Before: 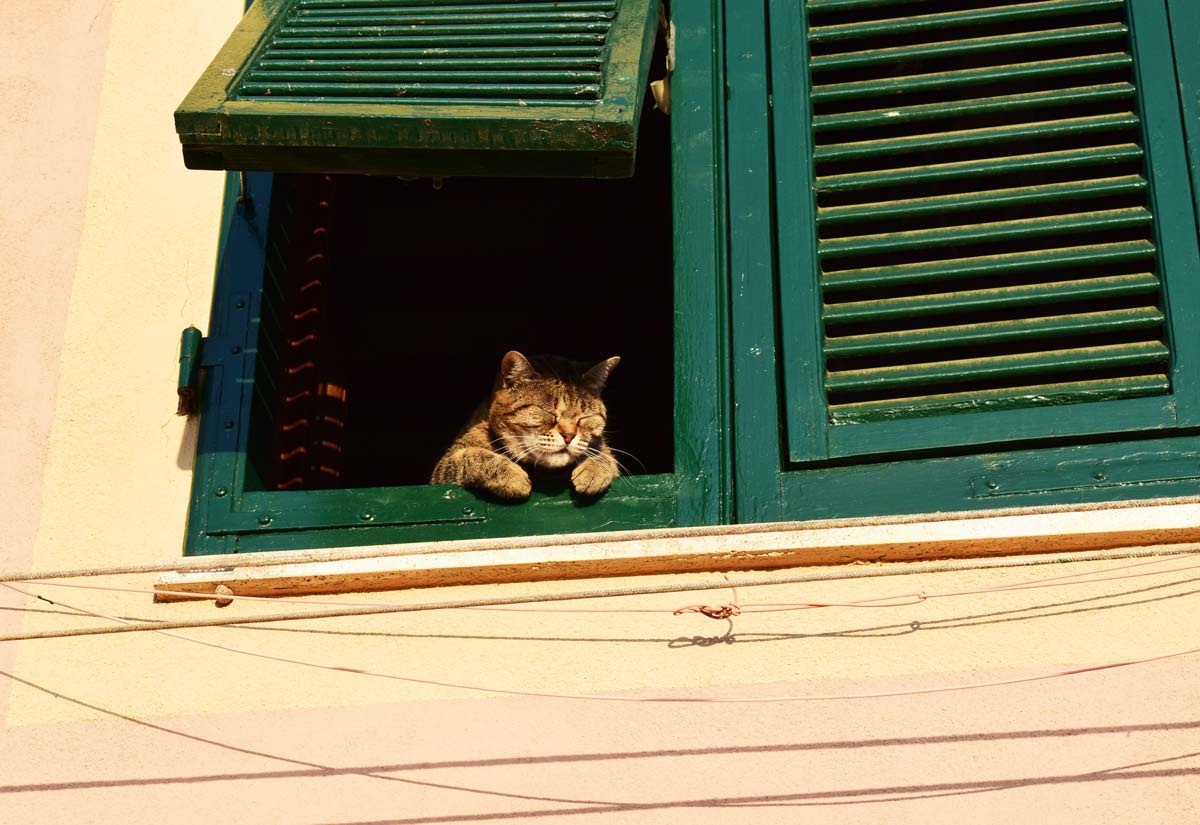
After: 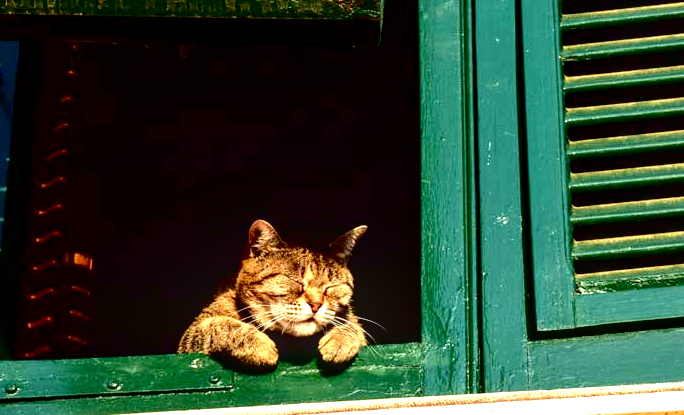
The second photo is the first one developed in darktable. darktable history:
exposure: black level correction 0.011, exposure 1.08 EV, compensate highlight preservation false
crop: left 21.089%, top 15.908%, right 21.861%, bottom 33.722%
local contrast: on, module defaults
tone curve: curves: ch0 [(0, 0) (0.003, 0.016) (0.011, 0.015) (0.025, 0.017) (0.044, 0.026) (0.069, 0.034) (0.1, 0.043) (0.136, 0.068) (0.177, 0.119) (0.224, 0.175) (0.277, 0.251) (0.335, 0.328) (0.399, 0.415) (0.468, 0.499) (0.543, 0.58) (0.623, 0.659) (0.709, 0.731) (0.801, 0.807) (0.898, 0.895) (1, 1)], color space Lab, independent channels, preserve colors none
